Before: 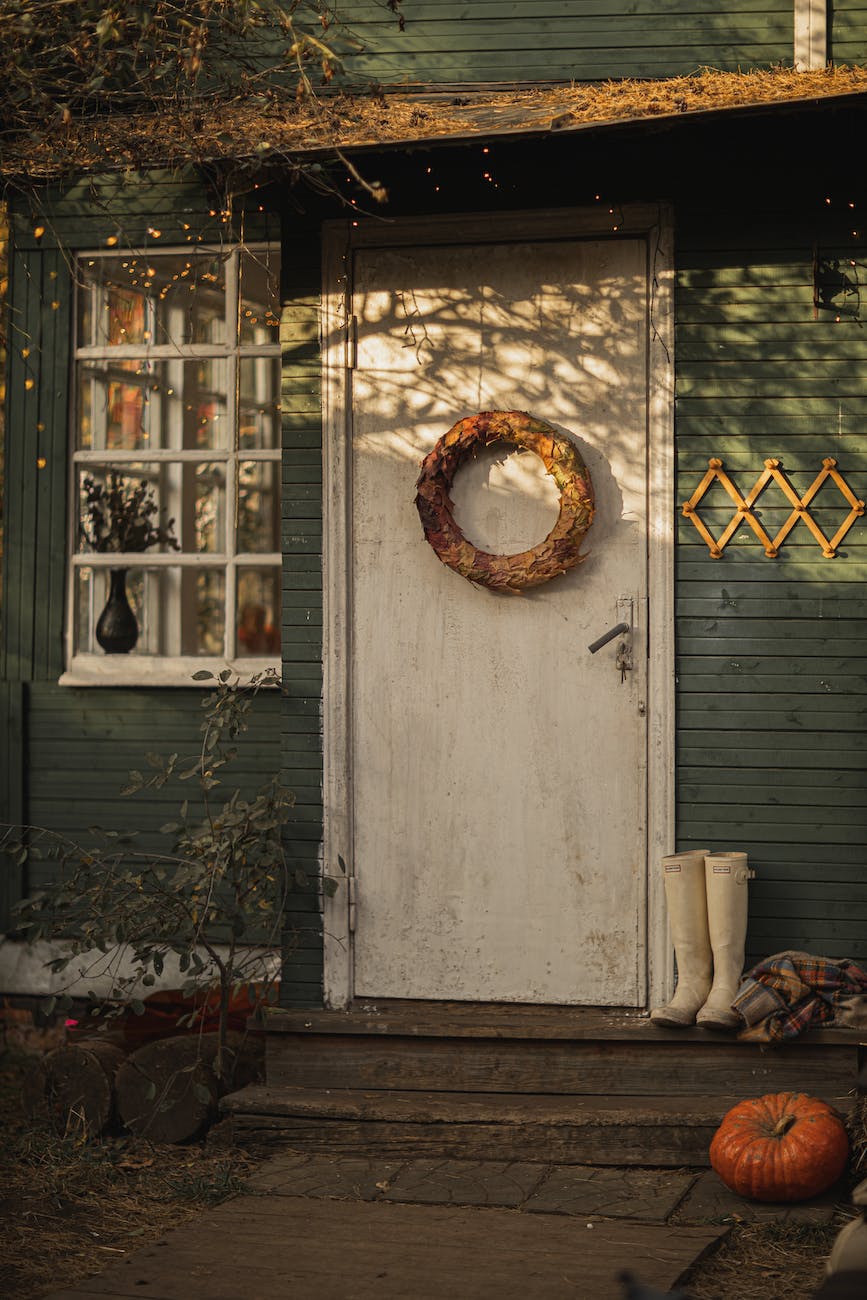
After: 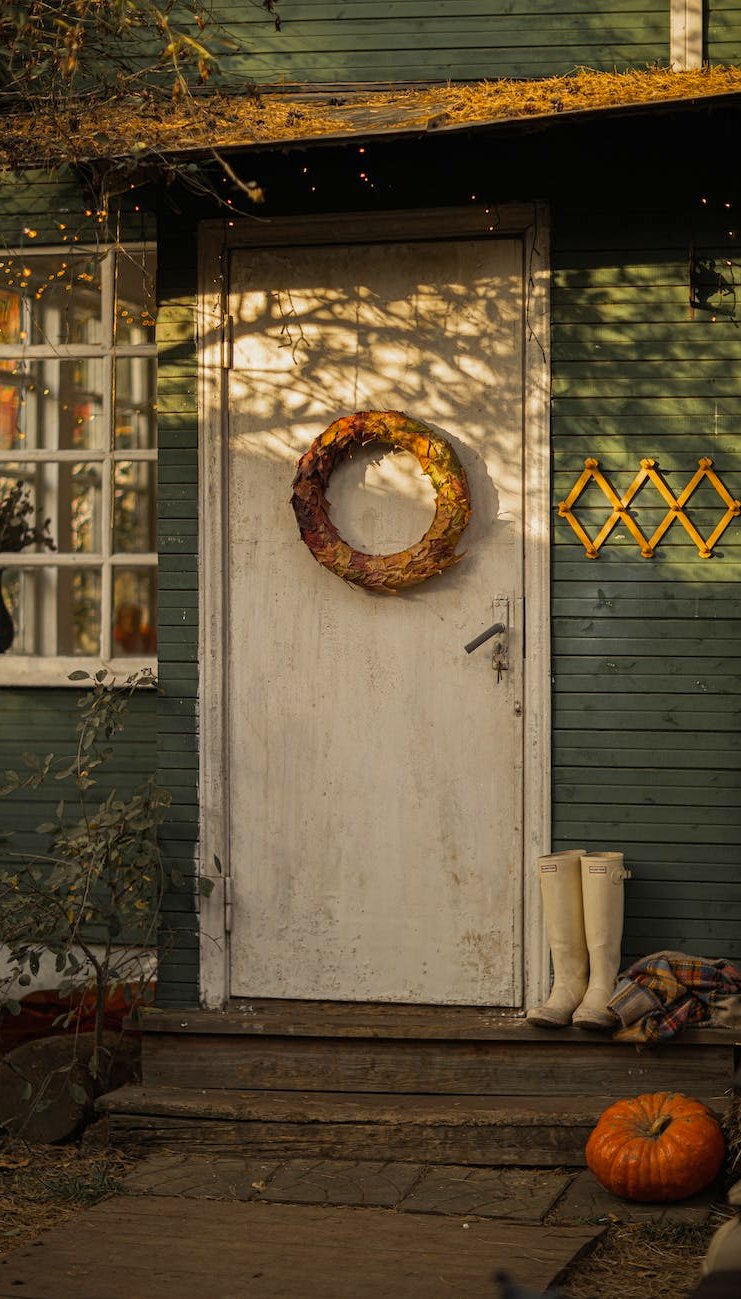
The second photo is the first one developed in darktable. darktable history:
shadows and highlights: shadows 25.44, highlights -25.08
crop and rotate: left 14.532%
color balance rgb: global offset › luminance -0.256%, perceptual saturation grading › global saturation 17.862%, global vibrance 9.256%
